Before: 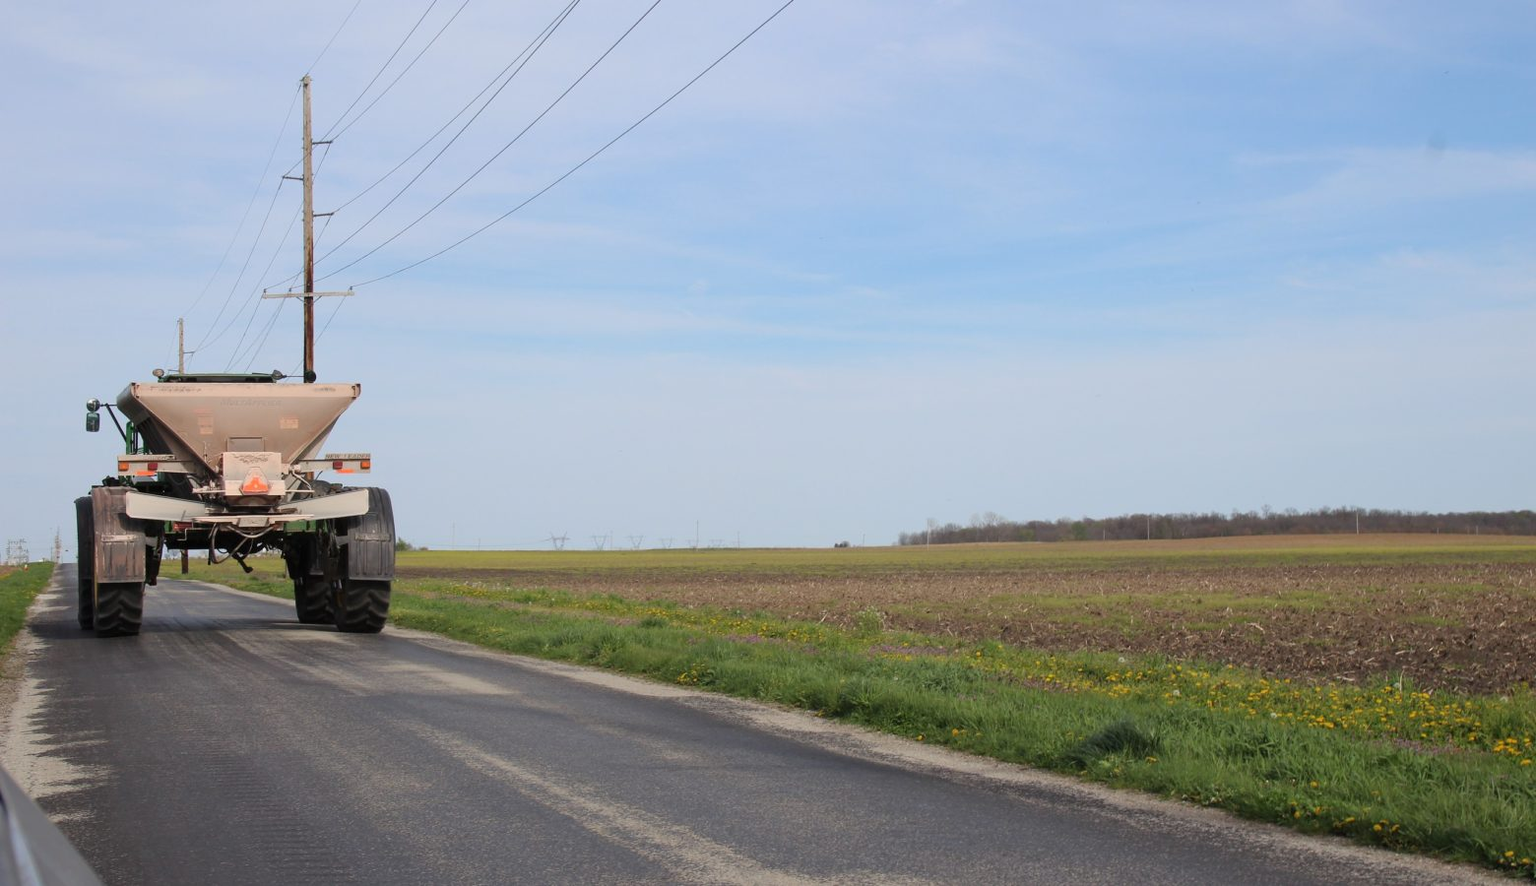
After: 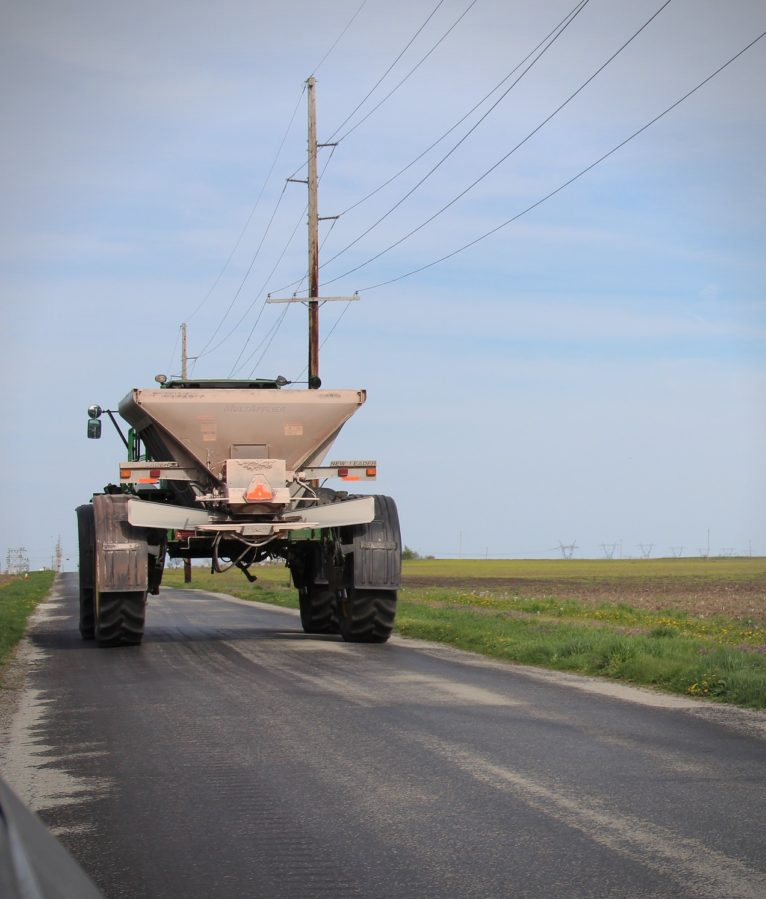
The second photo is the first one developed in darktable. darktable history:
vignetting: on, module defaults
crop and rotate: left 0%, top 0%, right 50.845%
